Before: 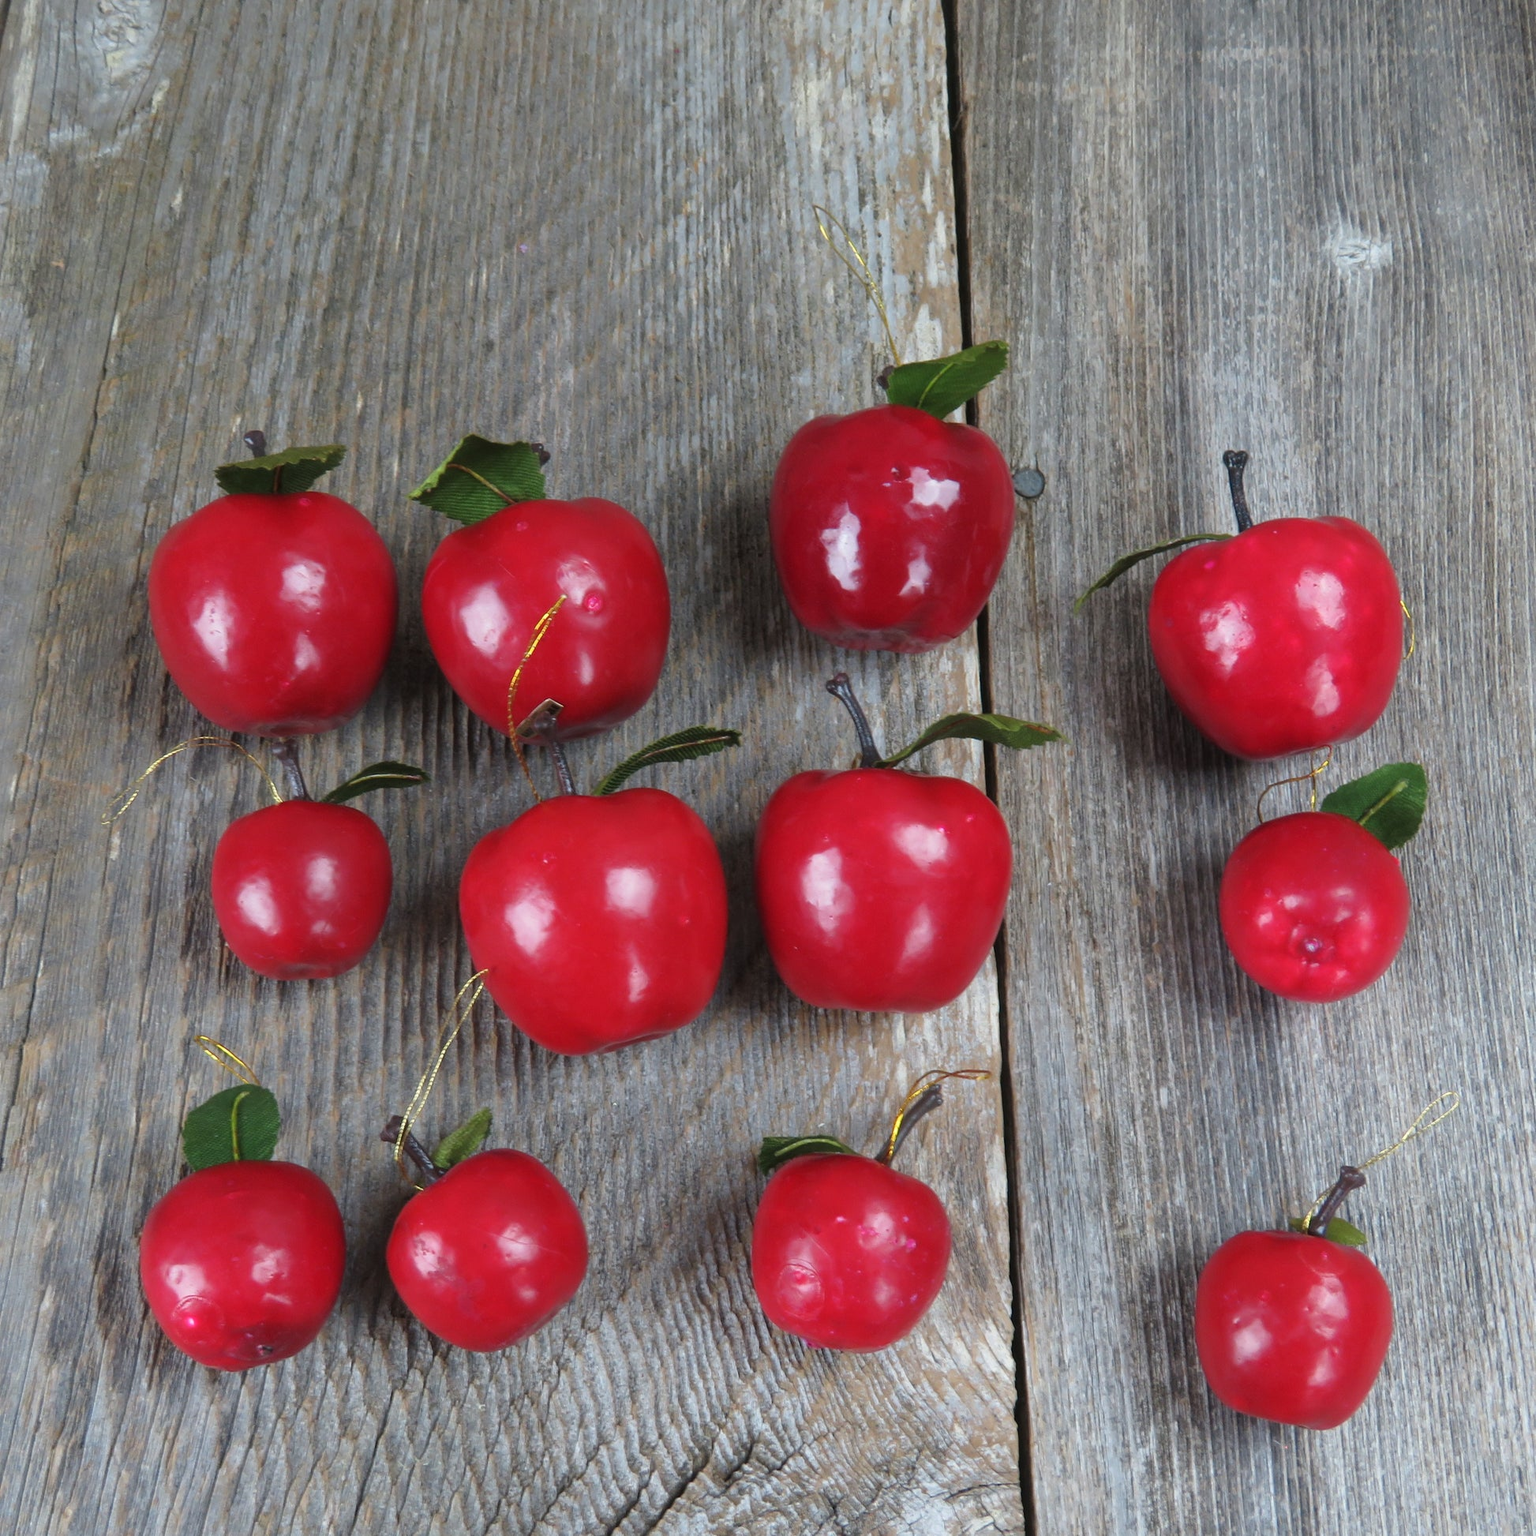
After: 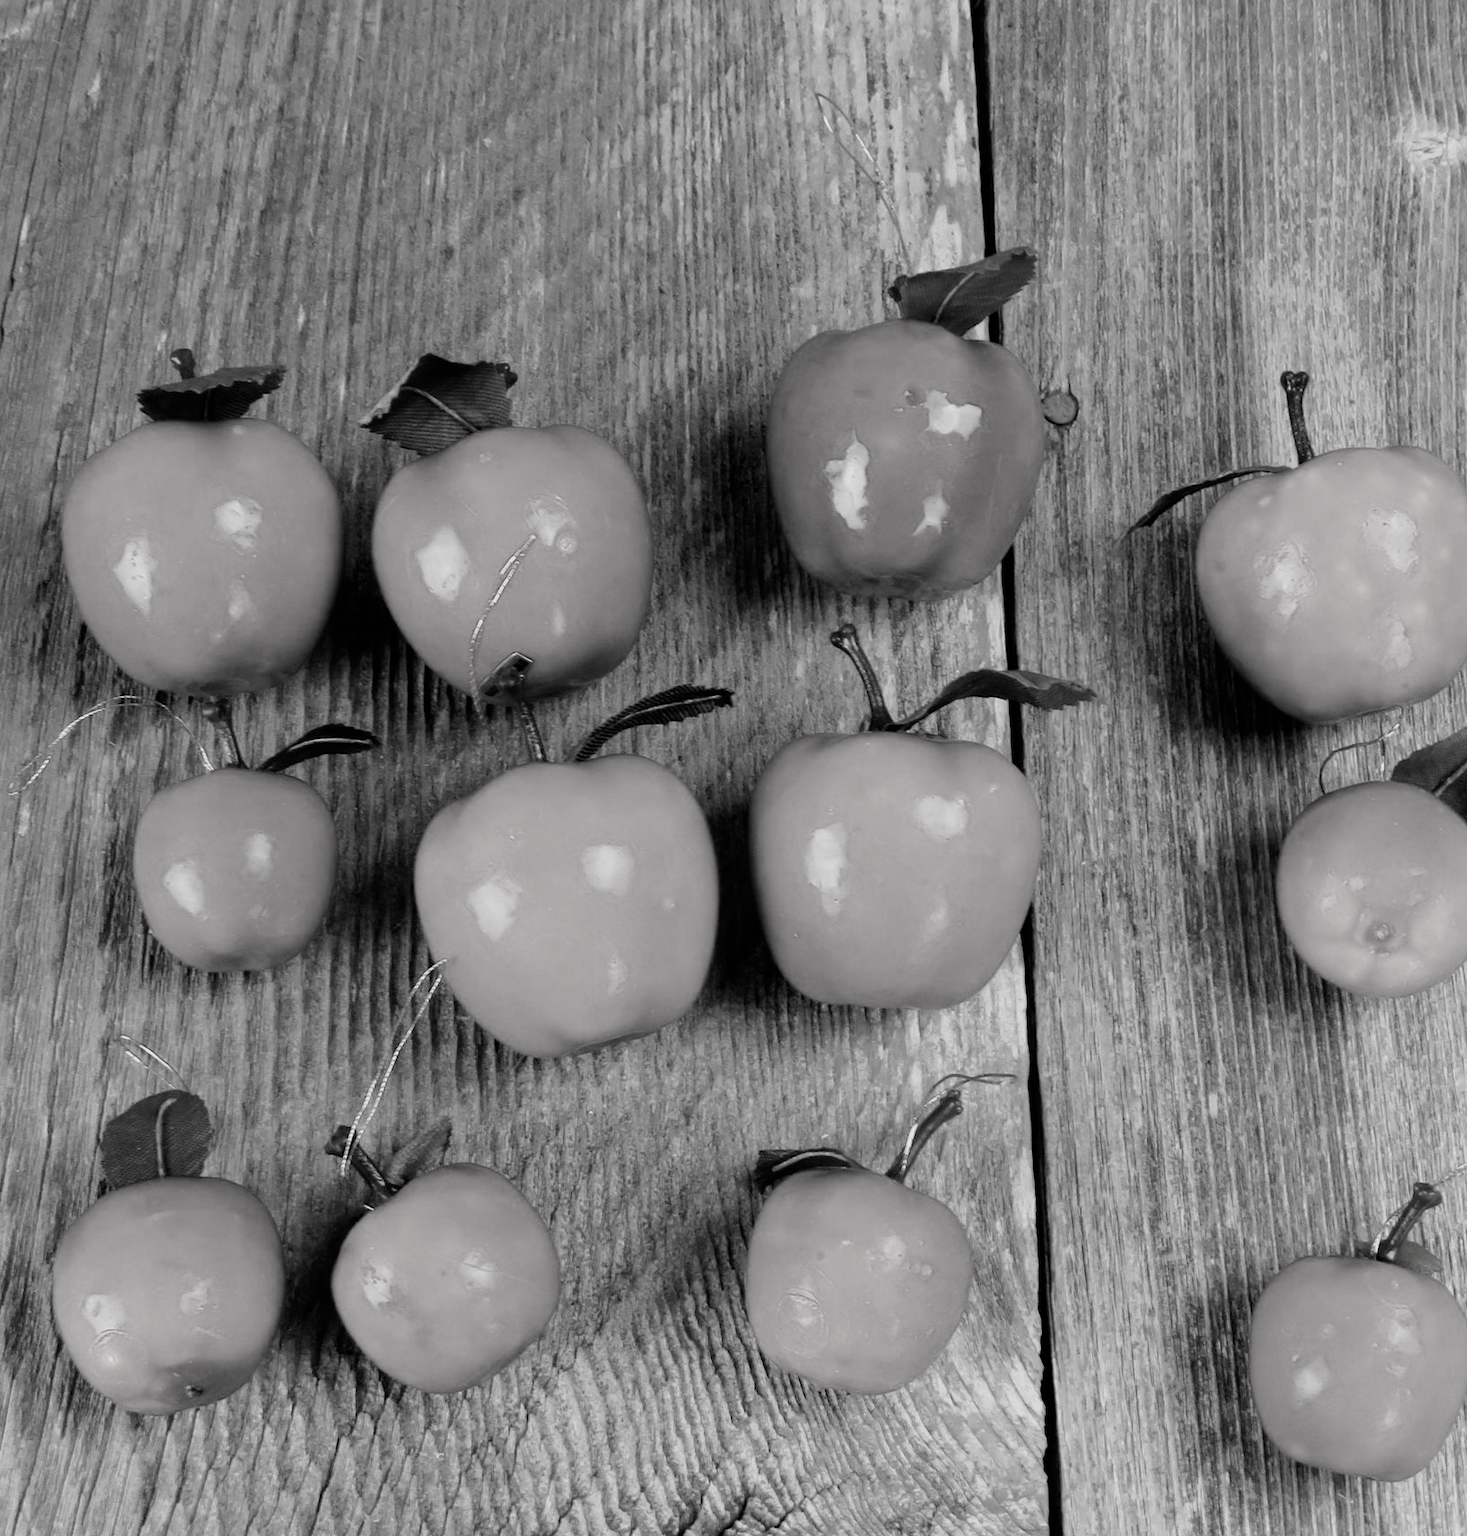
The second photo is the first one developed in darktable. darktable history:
exposure: exposure 0.014 EV, compensate highlight preservation false
crop: left 6.151%, top 8.066%, right 9.551%, bottom 3.713%
filmic rgb: black relative exposure -5.05 EV, white relative exposure 3.55 EV, threshold 2.98 EV, hardness 3.19, contrast 1.189, highlights saturation mix -48.87%, color science v4 (2020), enable highlight reconstruction true
